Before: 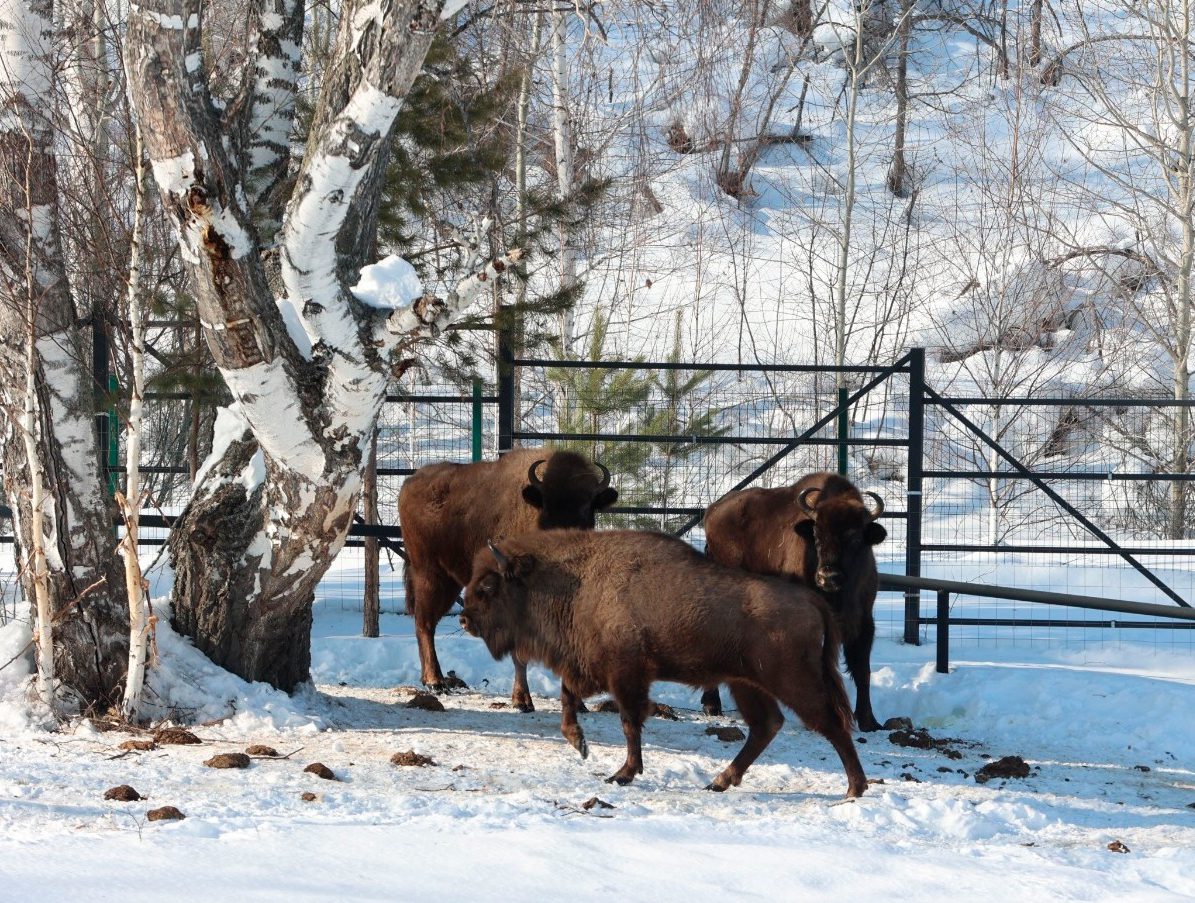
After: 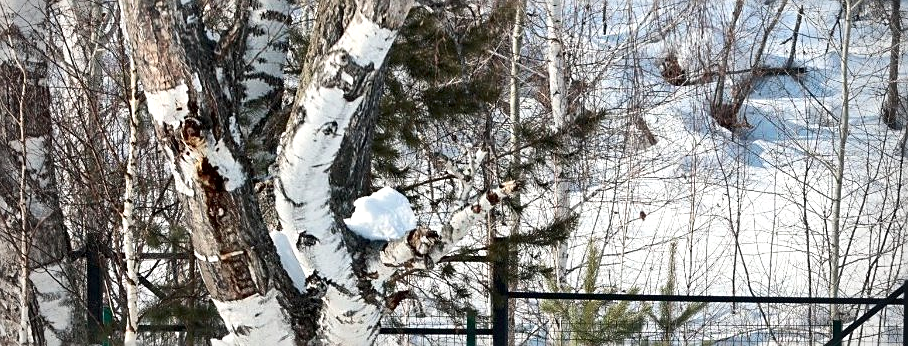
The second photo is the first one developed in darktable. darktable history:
crop: left 0.569%, top 7.632%, right 23.372%, bottom 54.024%
local contrast: mode bilateral grid, contrast 24, coarseness 61, detail 151%, midtone range 0.2
vignetting: on, module defaults
contrast brightness saturation: contrast 0.138
sharpen: on, module defaults
